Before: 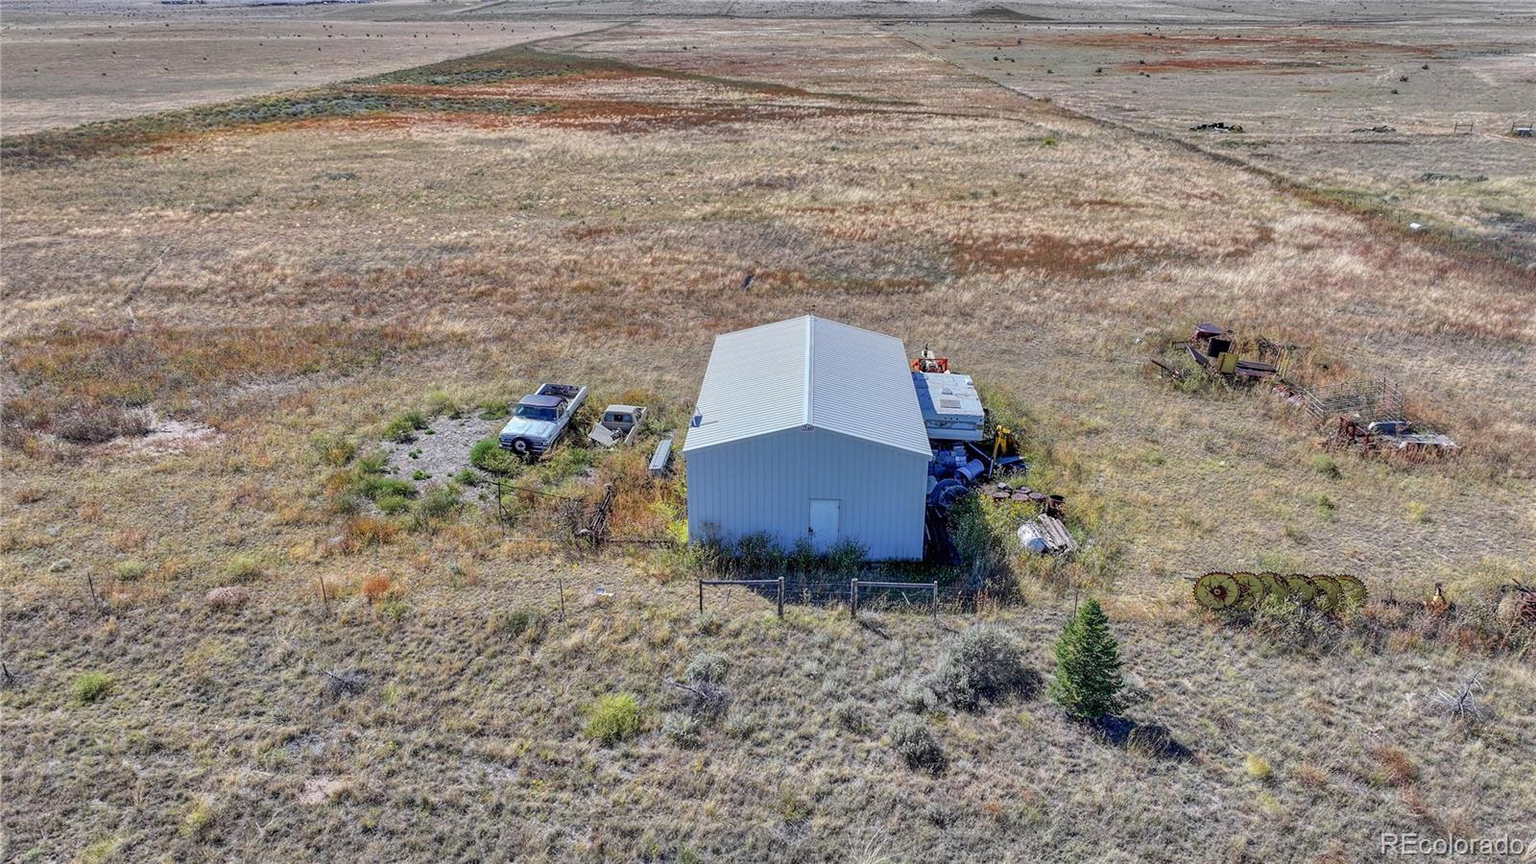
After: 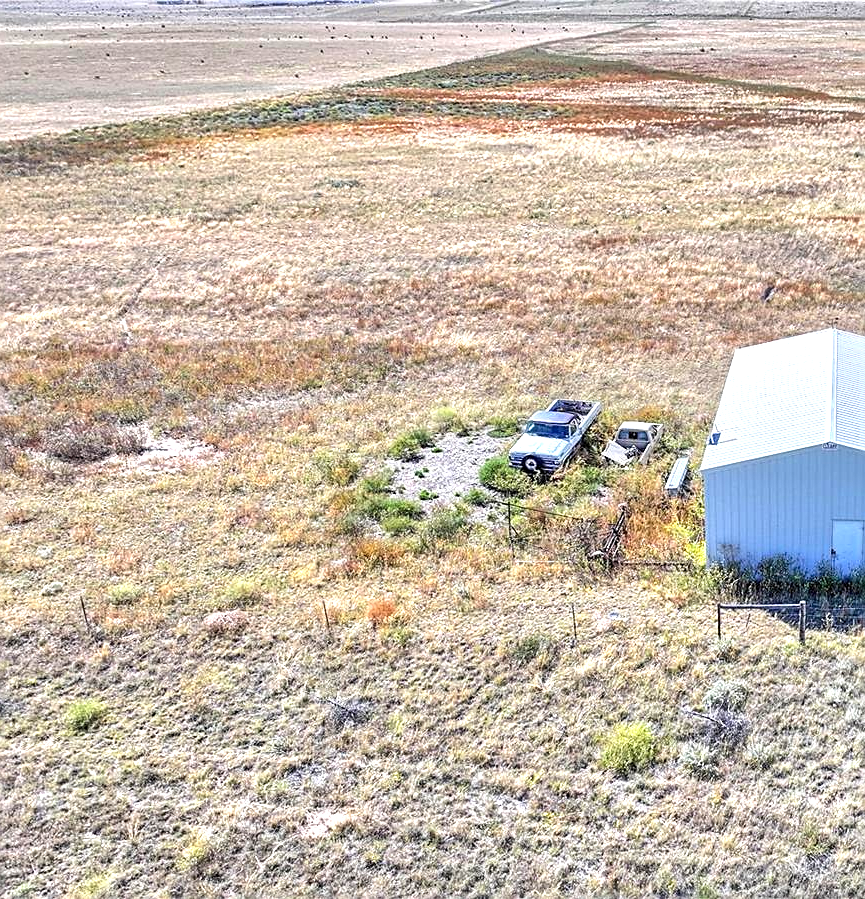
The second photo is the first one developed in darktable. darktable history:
sharpen: on, module defaults
crop: left 0.715%, right 45.173%, bottom 0.081%
exposure: black level correction 0, exposure 1.103 EV, compensate exposure bias true, compensate highlight preservation false
